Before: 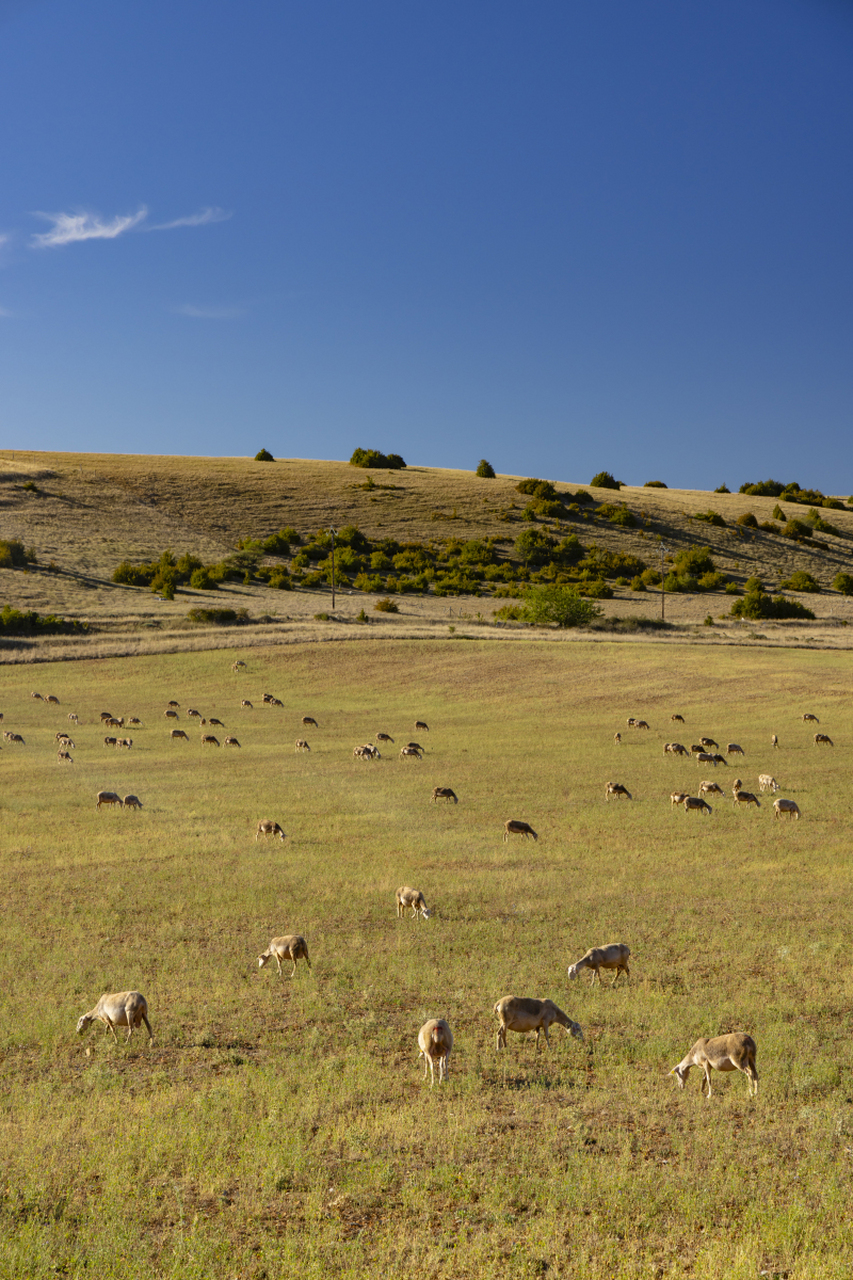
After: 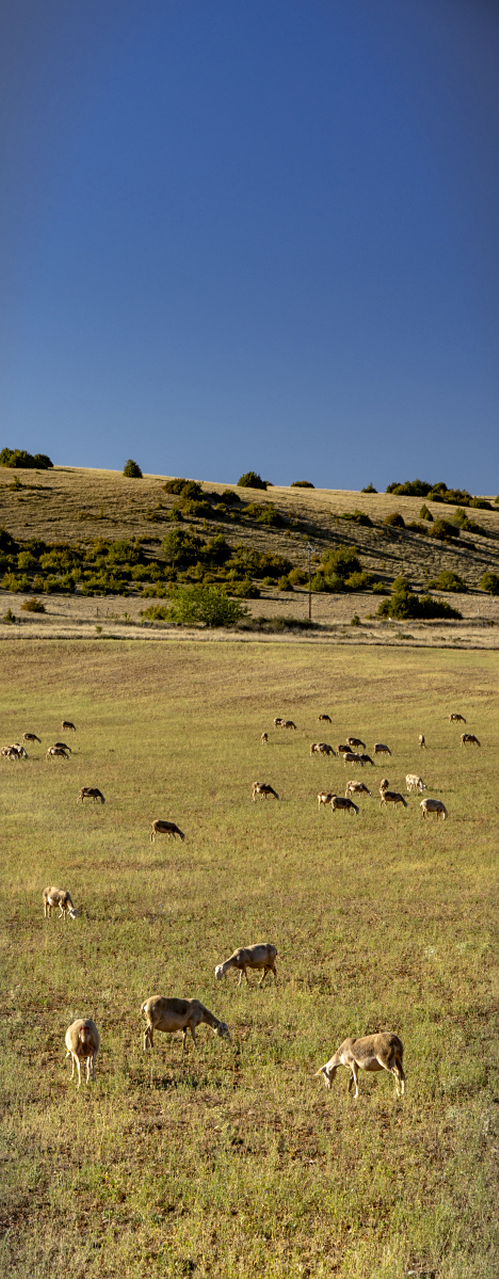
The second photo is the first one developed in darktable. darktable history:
crop: left 41.402%
vignetting: fall-off start 100%, fall-off radius 64.94%, automatic ratio true, unbound false
local contrast: highlights 83%, shadows 81%
sharpen: amount 0.2
